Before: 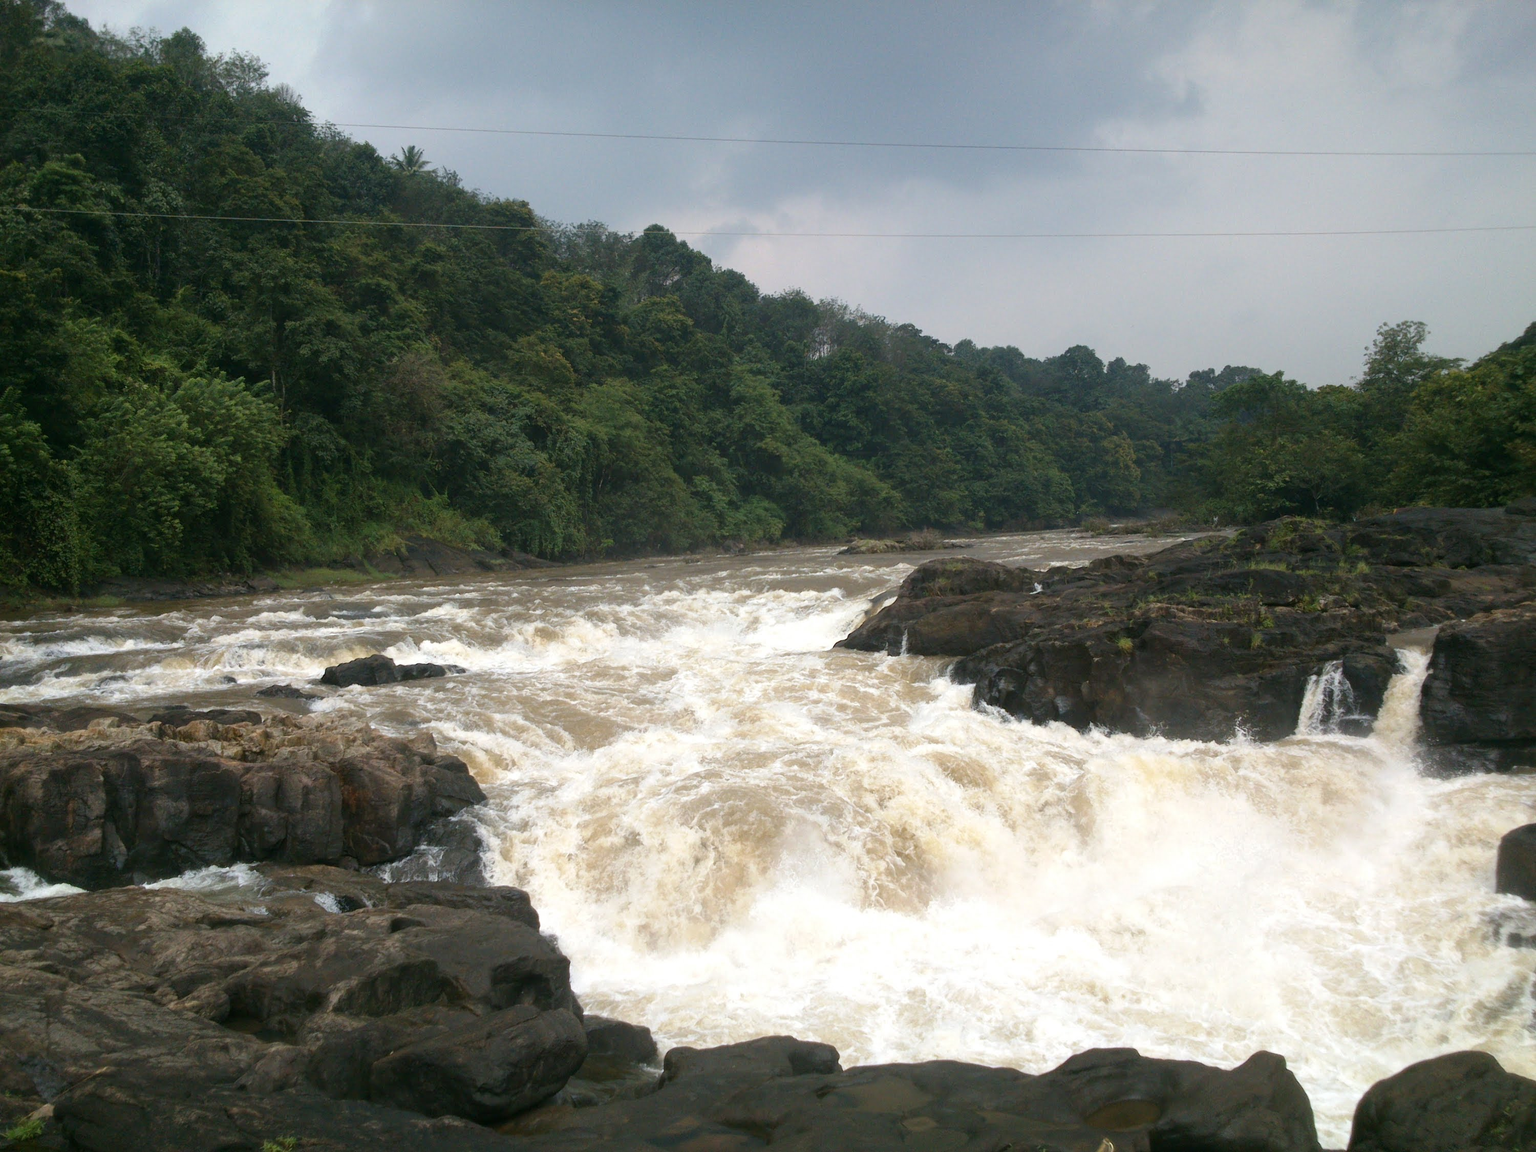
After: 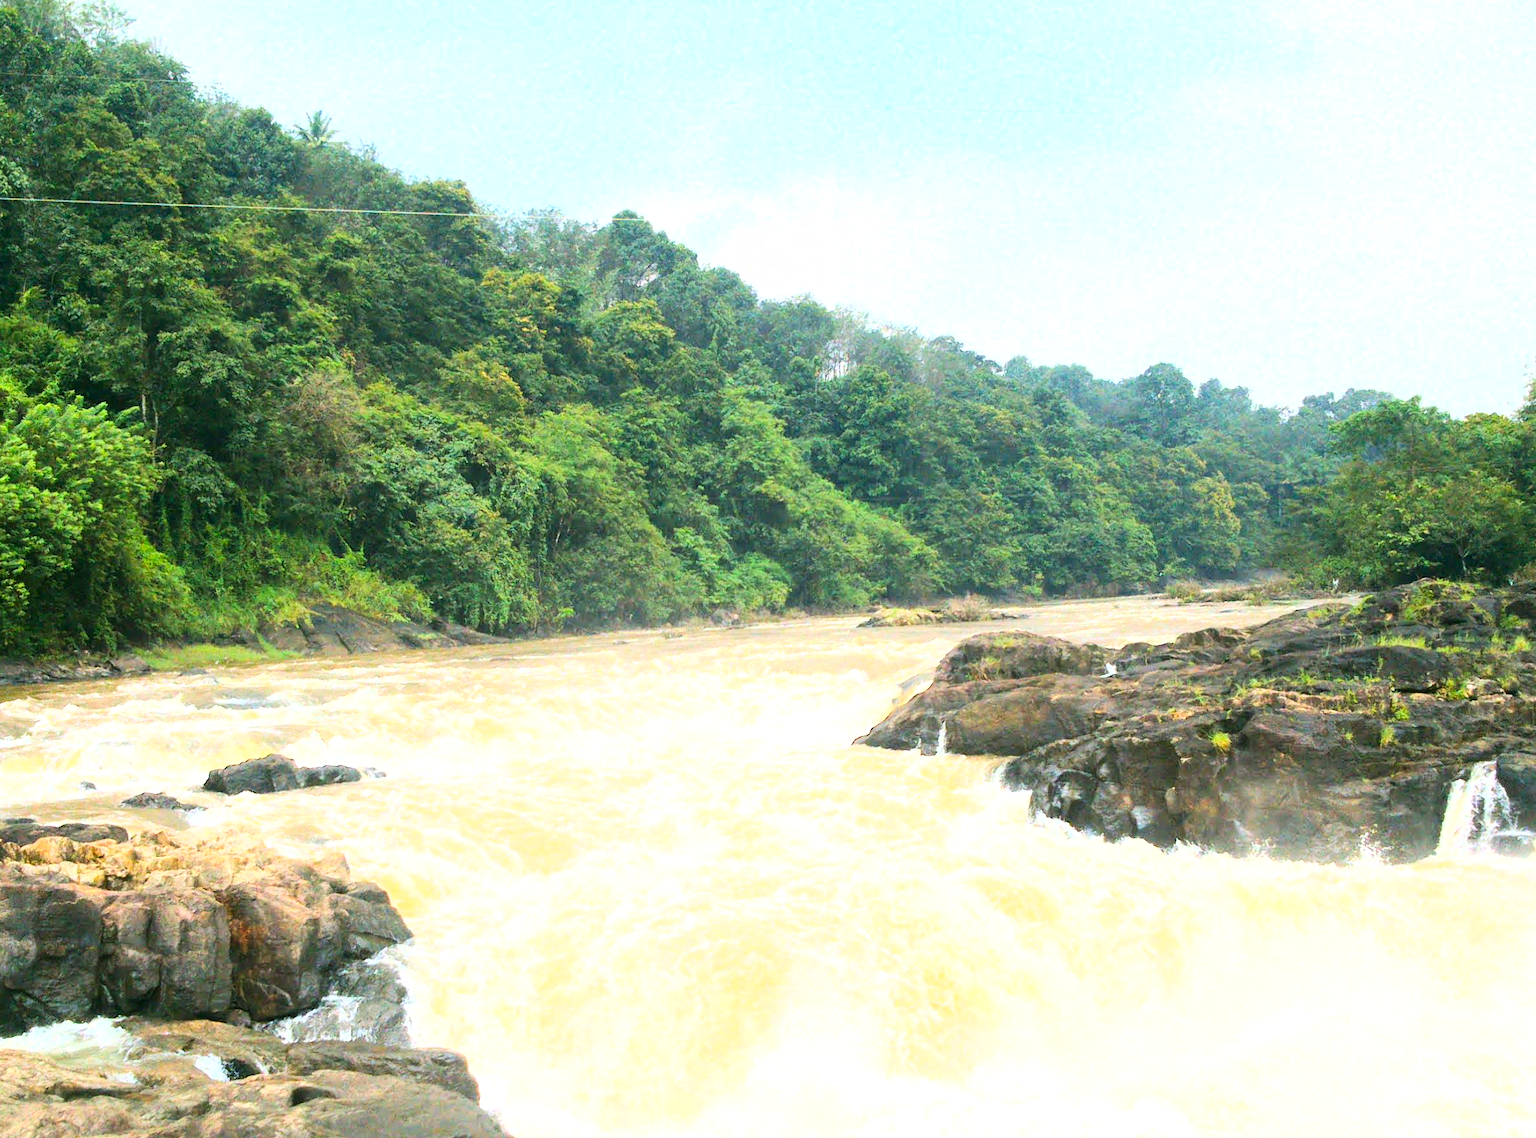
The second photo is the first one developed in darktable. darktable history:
contrast brightness saturation: saturation 0.491
exposure: black level correction 0, exposure 1.199 EV, compensate highlight preservation false
crop and rotate: left 10.452%, top 5.139%, right 10.497%, bottom 16.748%
base curve: curves: ch0 [(0, 0) (0.007, 0.004) (0.027, 0.03) (0.046, 0.07) (0.207, 0.54) (0.442, 0.872) (0.673, 0.972) (1, 1)]
